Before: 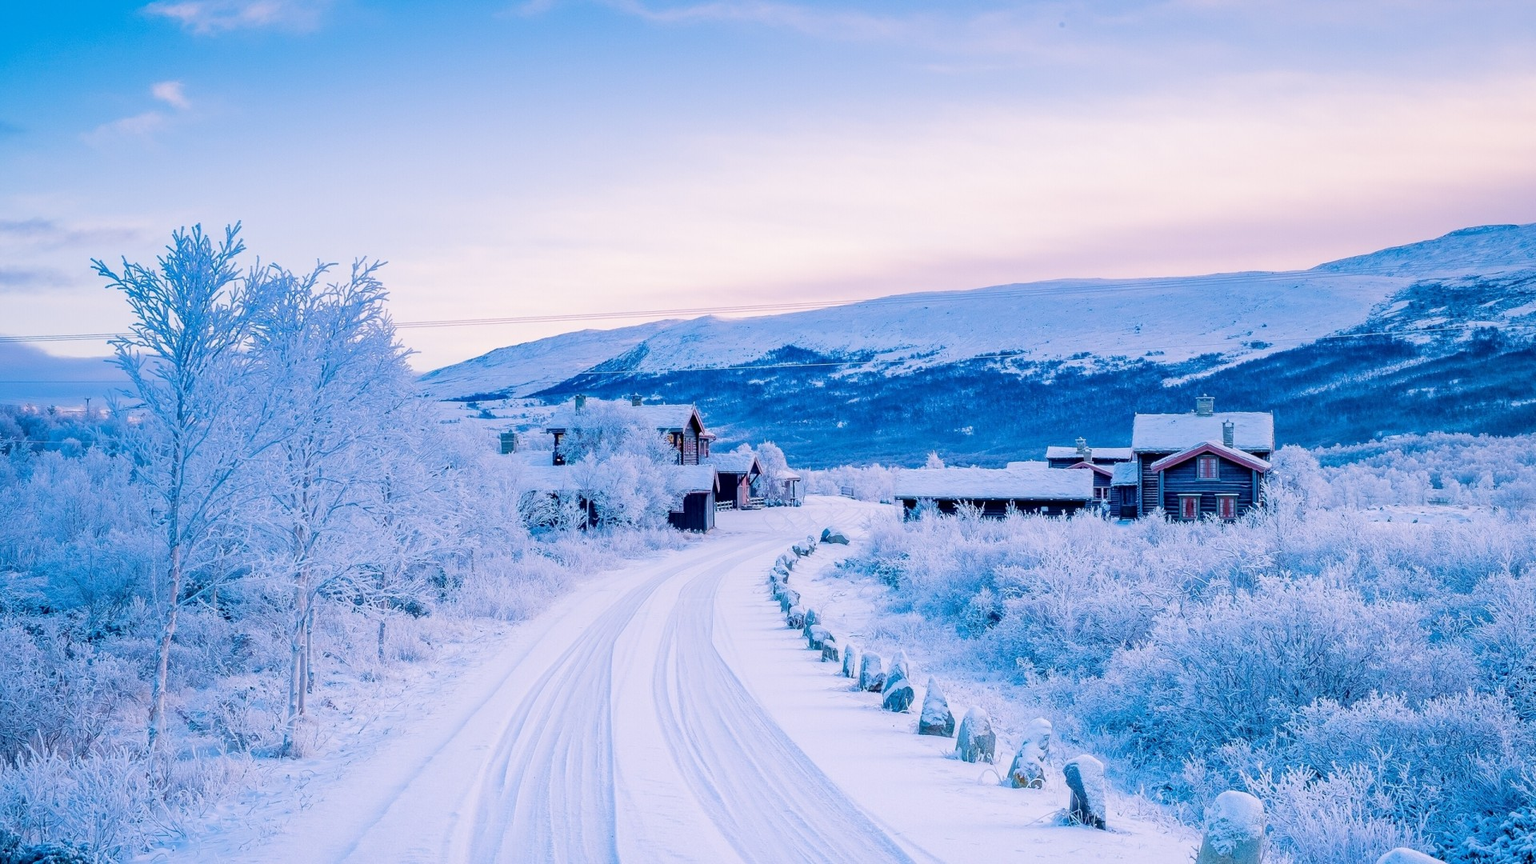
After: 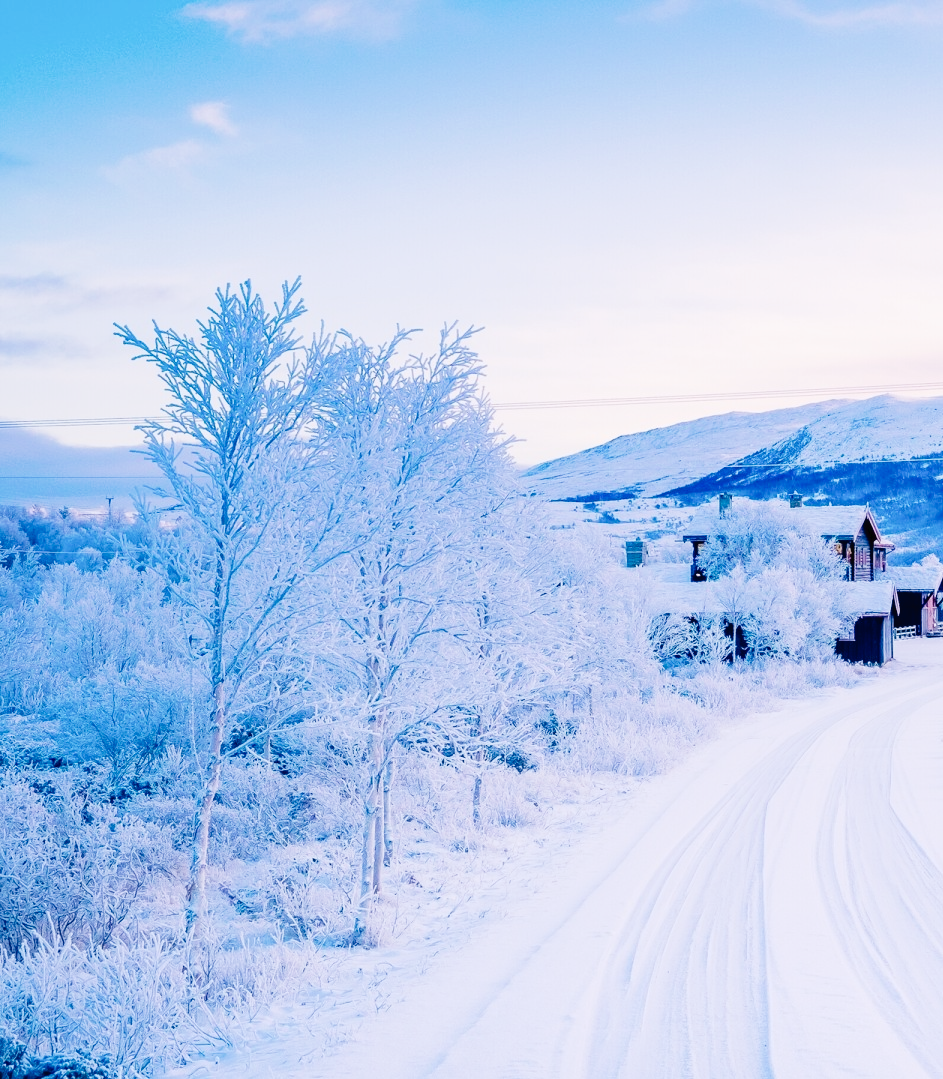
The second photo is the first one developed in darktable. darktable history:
tone curve: curves: ch0 [(0, 0) (0.003, 0.016) (0.011, 0.019) (0.025, 0.023) (0.044, 0.029) (0.069, 0.042) (0.1, 0.068) (0.136, 0.101) (0.177, 0.143) (0.224, 0.21) (0.277, 0.289) (0.335, 0.379) (0.399, 0.476) (0.468, 0.569) (0.543, 0.654) (0.623, 0.75) (0.709, 0.822) (0.801, 0.893) (0.898, 0.946) (1, 1)], preserve colors none
crop and rotate: left 0%, top 0%, right 50.845%
